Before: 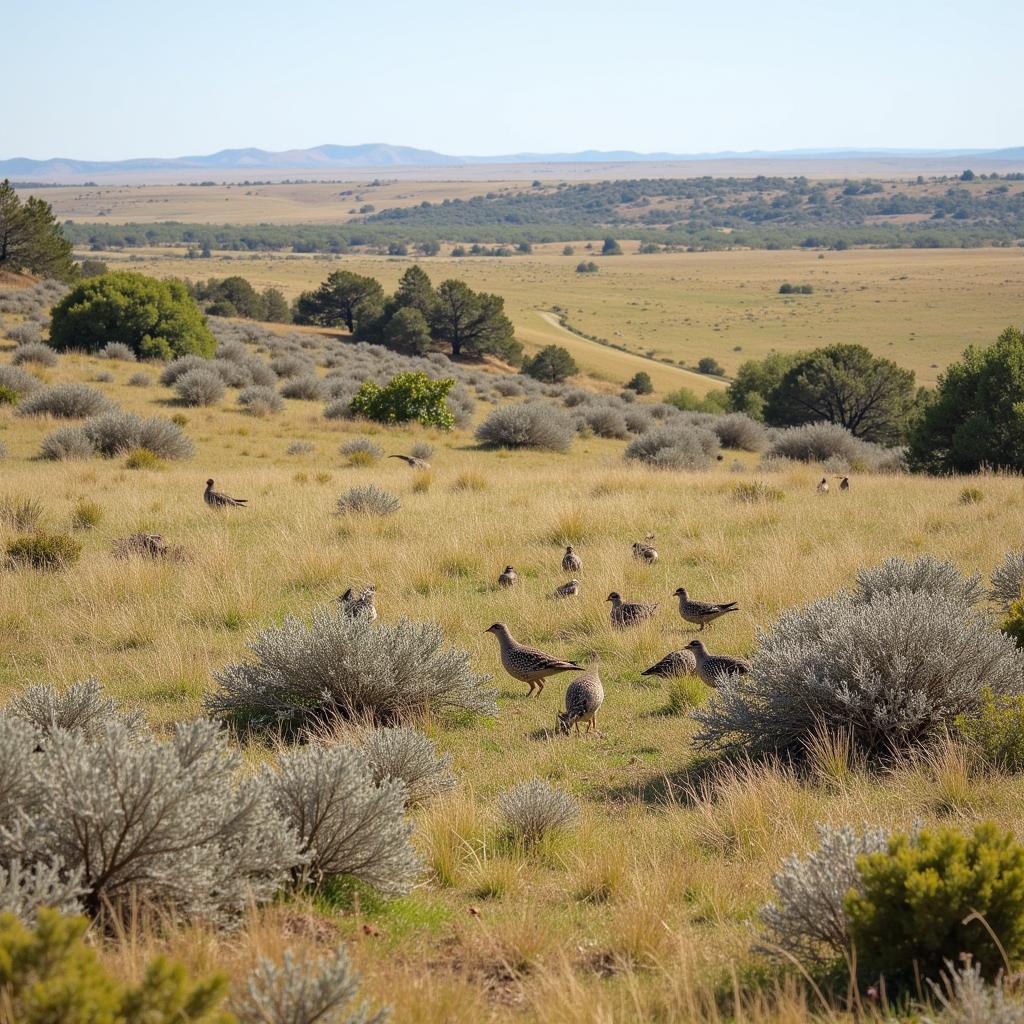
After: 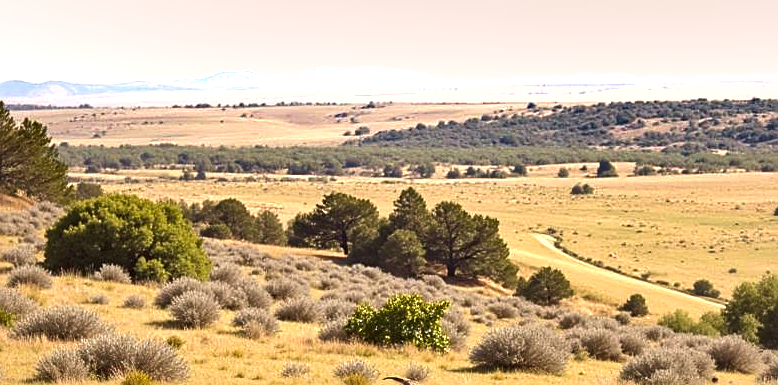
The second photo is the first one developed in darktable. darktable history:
velvia: strength 15.64%
local contrast: mode bilateral grid, contrast 20, coarseness 49, detail 120%, midtone range 0.2
exposure: exposure 0.949 EV, compensate exposure bias true, compensate highlight preservation false
sharpen: on, module defaults
color correction: highlights a* 6.65, highlights b* 8.25, shadows a* 6.04, shadows b* 7.43, saturation 0.9
shadows and highlights: shadows 58.6, soften with gaussian
crop: left 0.533%, top 7.632%, right 23.423%, bottom 54.68%
